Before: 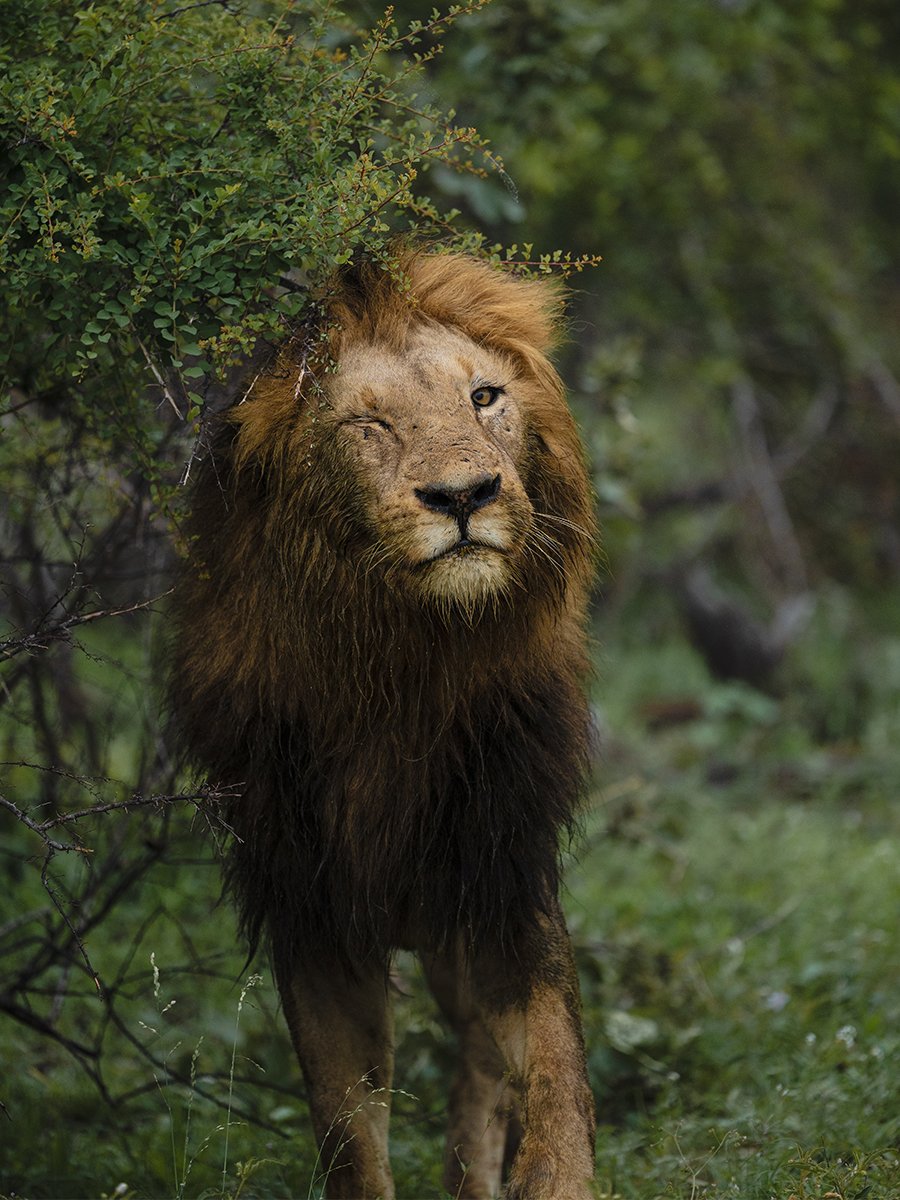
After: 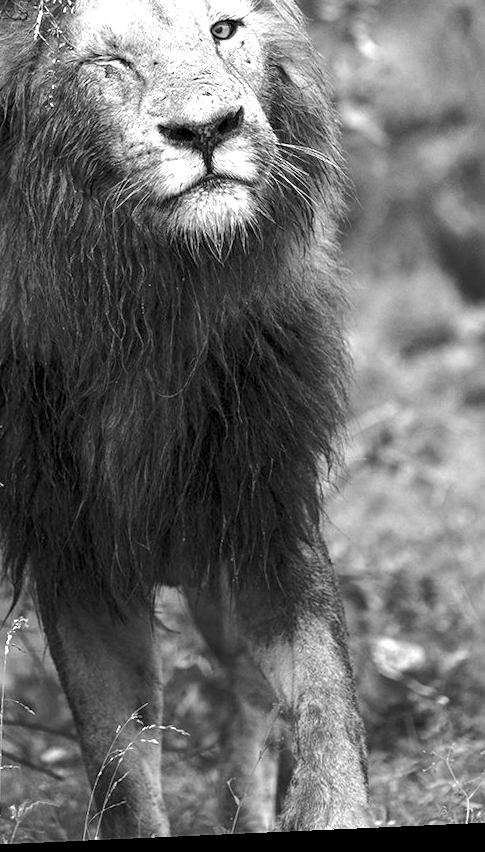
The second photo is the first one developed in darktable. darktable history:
crop and rotate: left 29.237%, top 31.152%, right 19.807%
exposure: black level correction 0.001, exposure 1.822 EV, compensate exposure bias true, compensate highlight preservation false
monochrome: on, module defaults
rotate and perspective: rotation -2.56°, automatic cropping off
